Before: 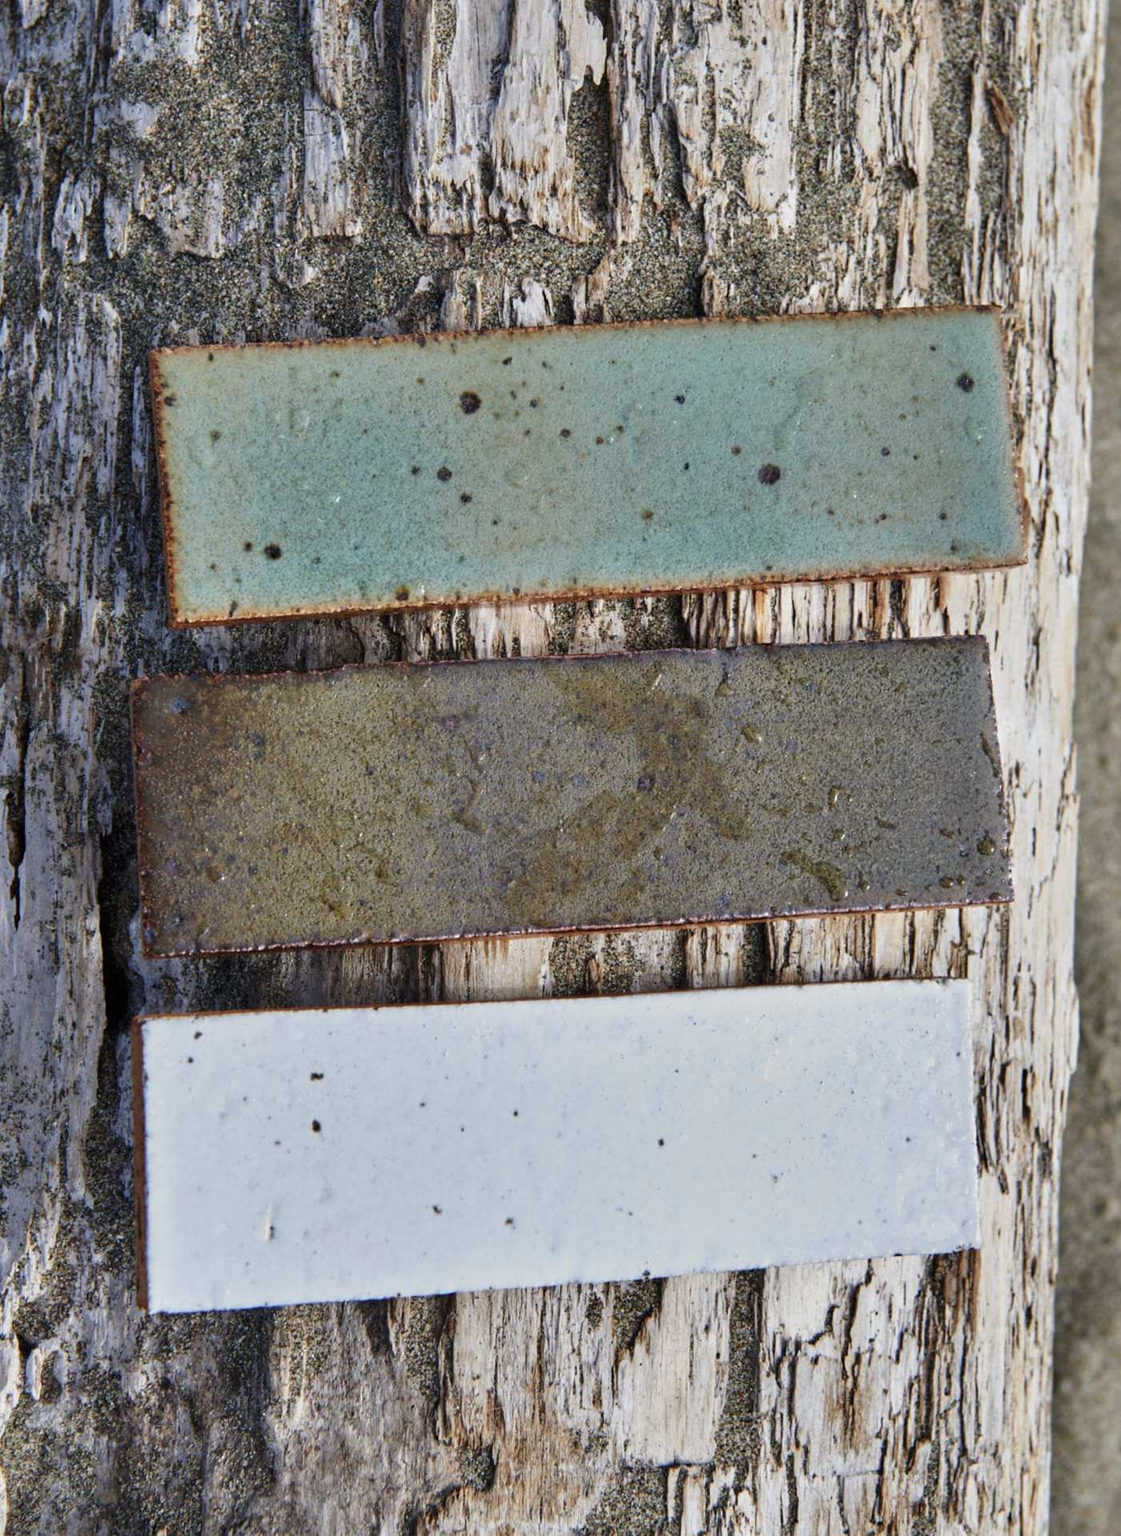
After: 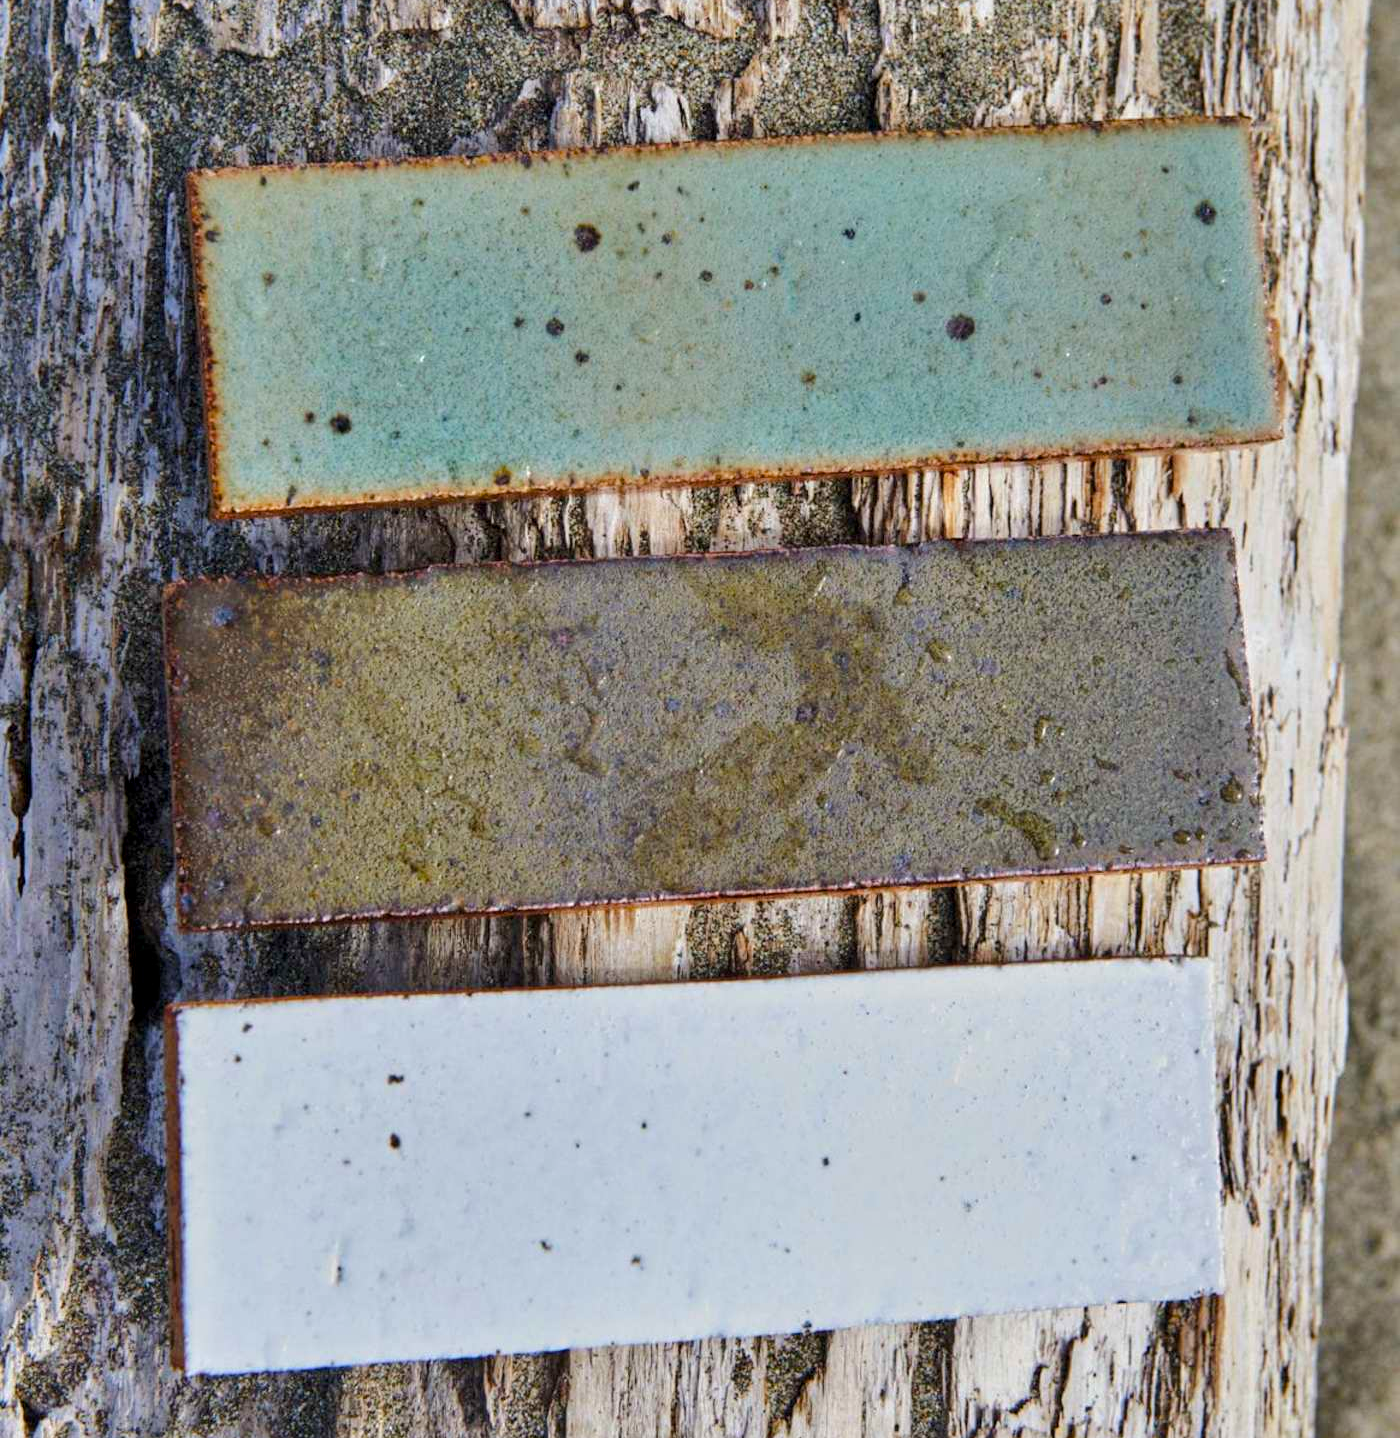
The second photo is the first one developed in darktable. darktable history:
local contrast: highlights 100%, shadows 100%, detail 120%, midtone range 0.2
crop: top 13.819%, bottom 11.169%
color balance rgb: perceptual saturation grading › global saturation 25%, perceptual brilliance grading › mid-tones 10%, perceptual brilliance grading › shadows 15%, global vibrance 20%
exposure: exposure -0.04 EV, compensate highlight preservation false
